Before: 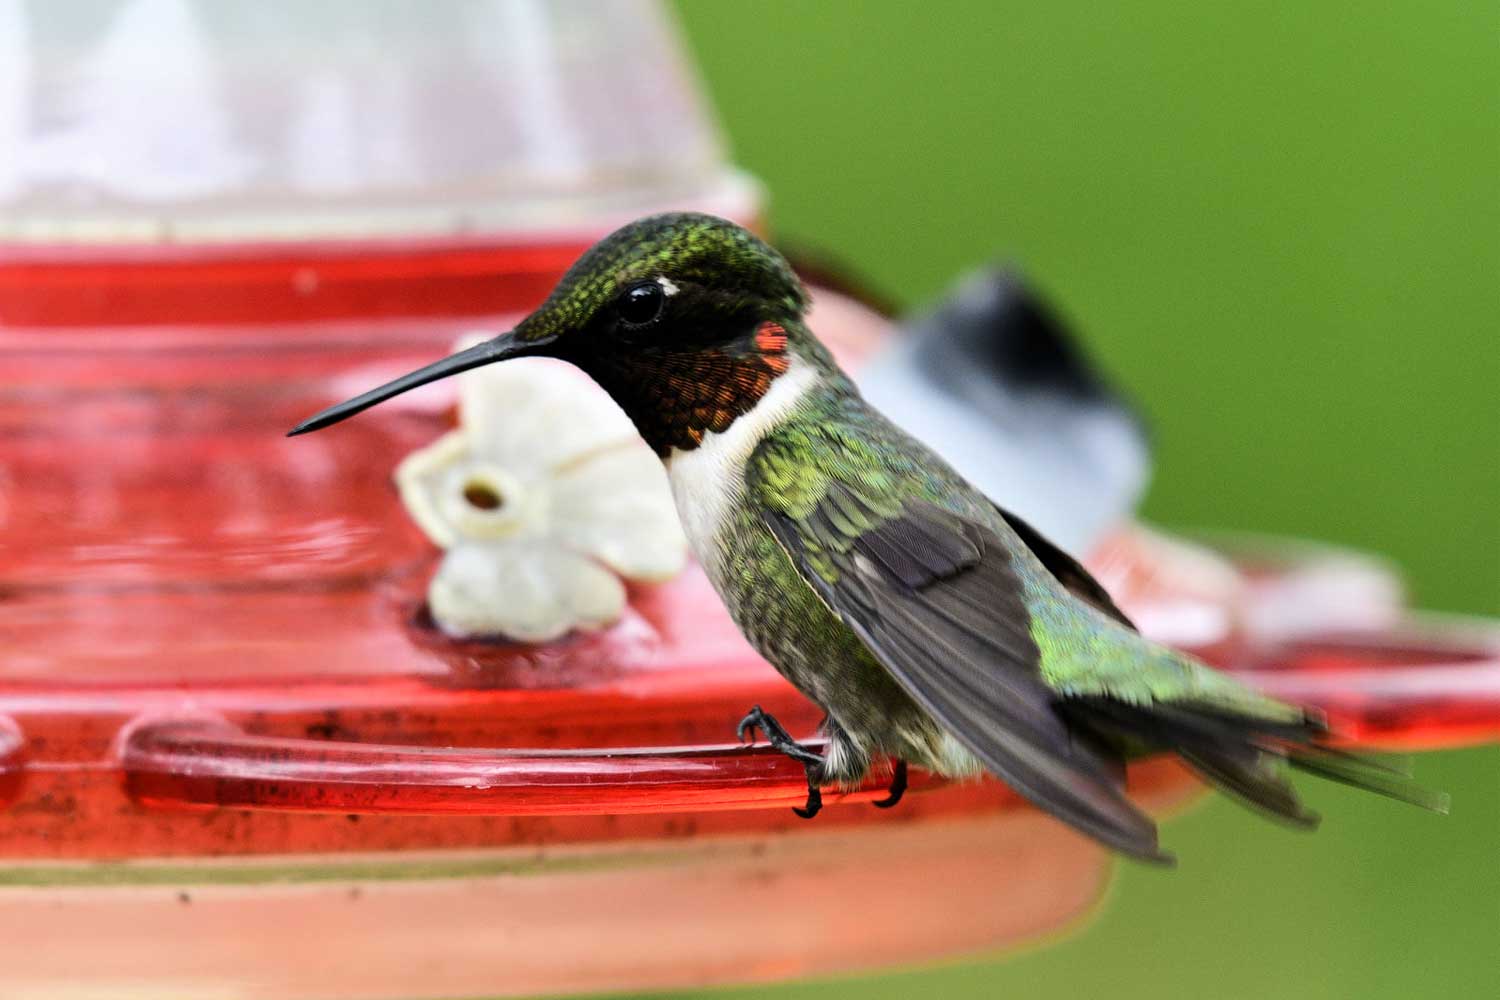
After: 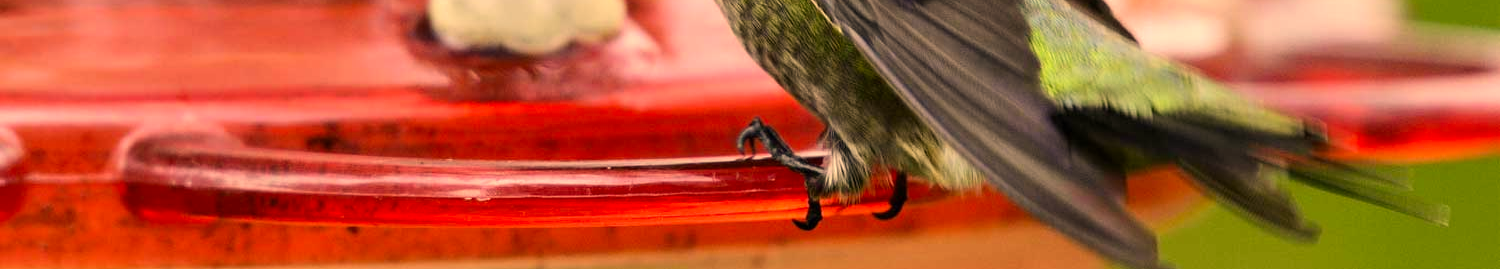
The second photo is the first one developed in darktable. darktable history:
crop and rotate: top 58.85%, bottom 14.23%
color correction: highlights a* 14.78, highlights b* 32.08
